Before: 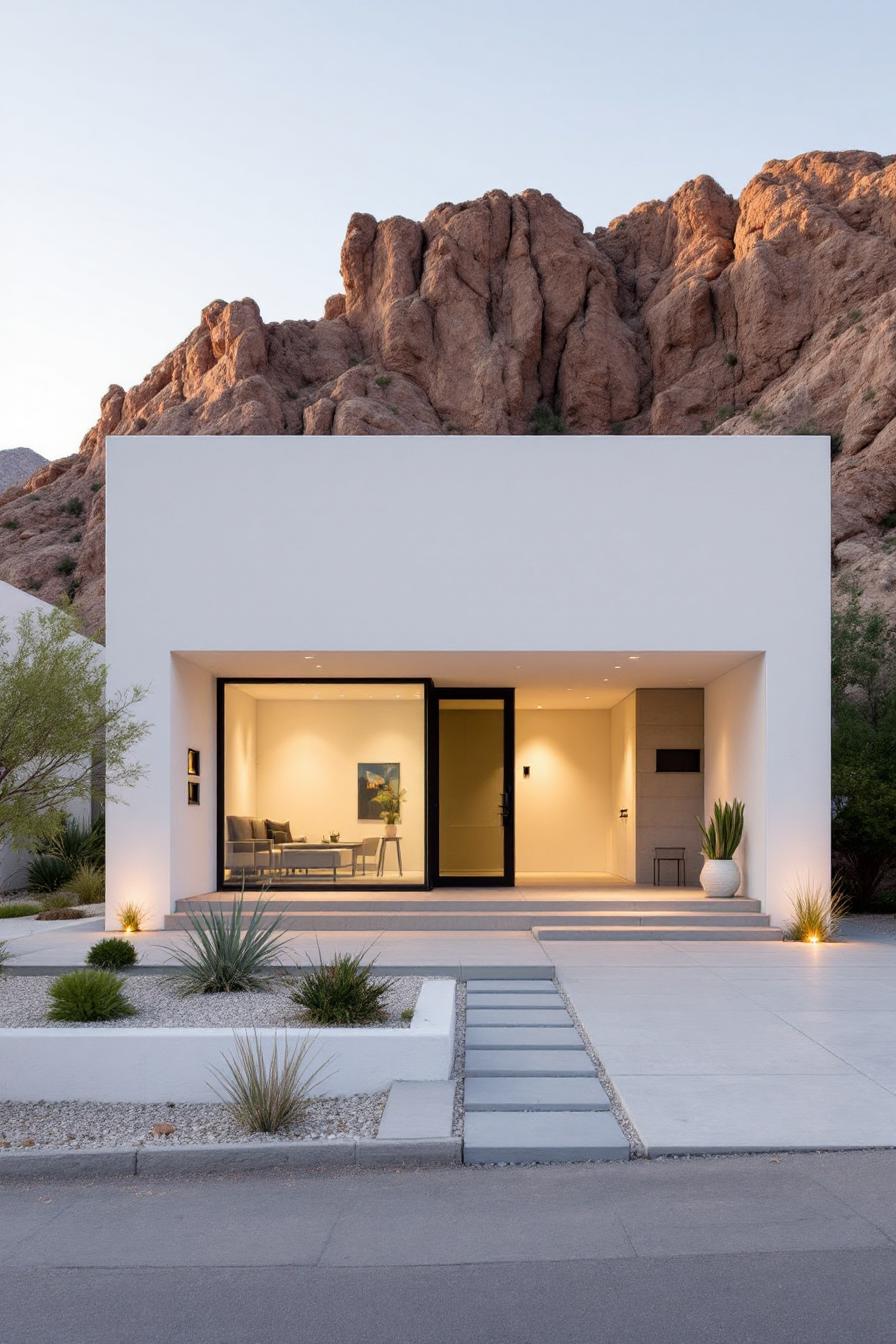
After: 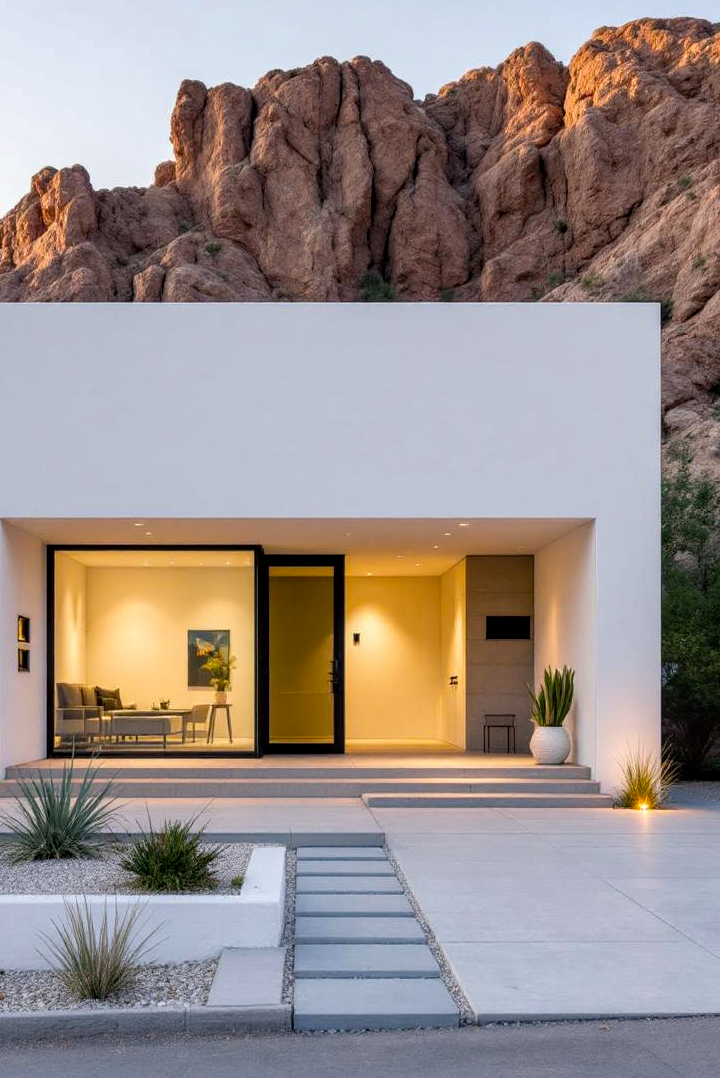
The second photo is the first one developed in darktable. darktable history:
crop: left 18.997%, top 9.942%, bottom 9.751%
local contrast: detail 130%
shadows and highlights: shadows 29.51, highlights -30.34, low approximation 0.01, soften with gaussian
color balance rgb: shadows lift › chroma 2.013%, shadows lift › hue 214.8°, perceptual saturation grading › global saturation 25.154%
